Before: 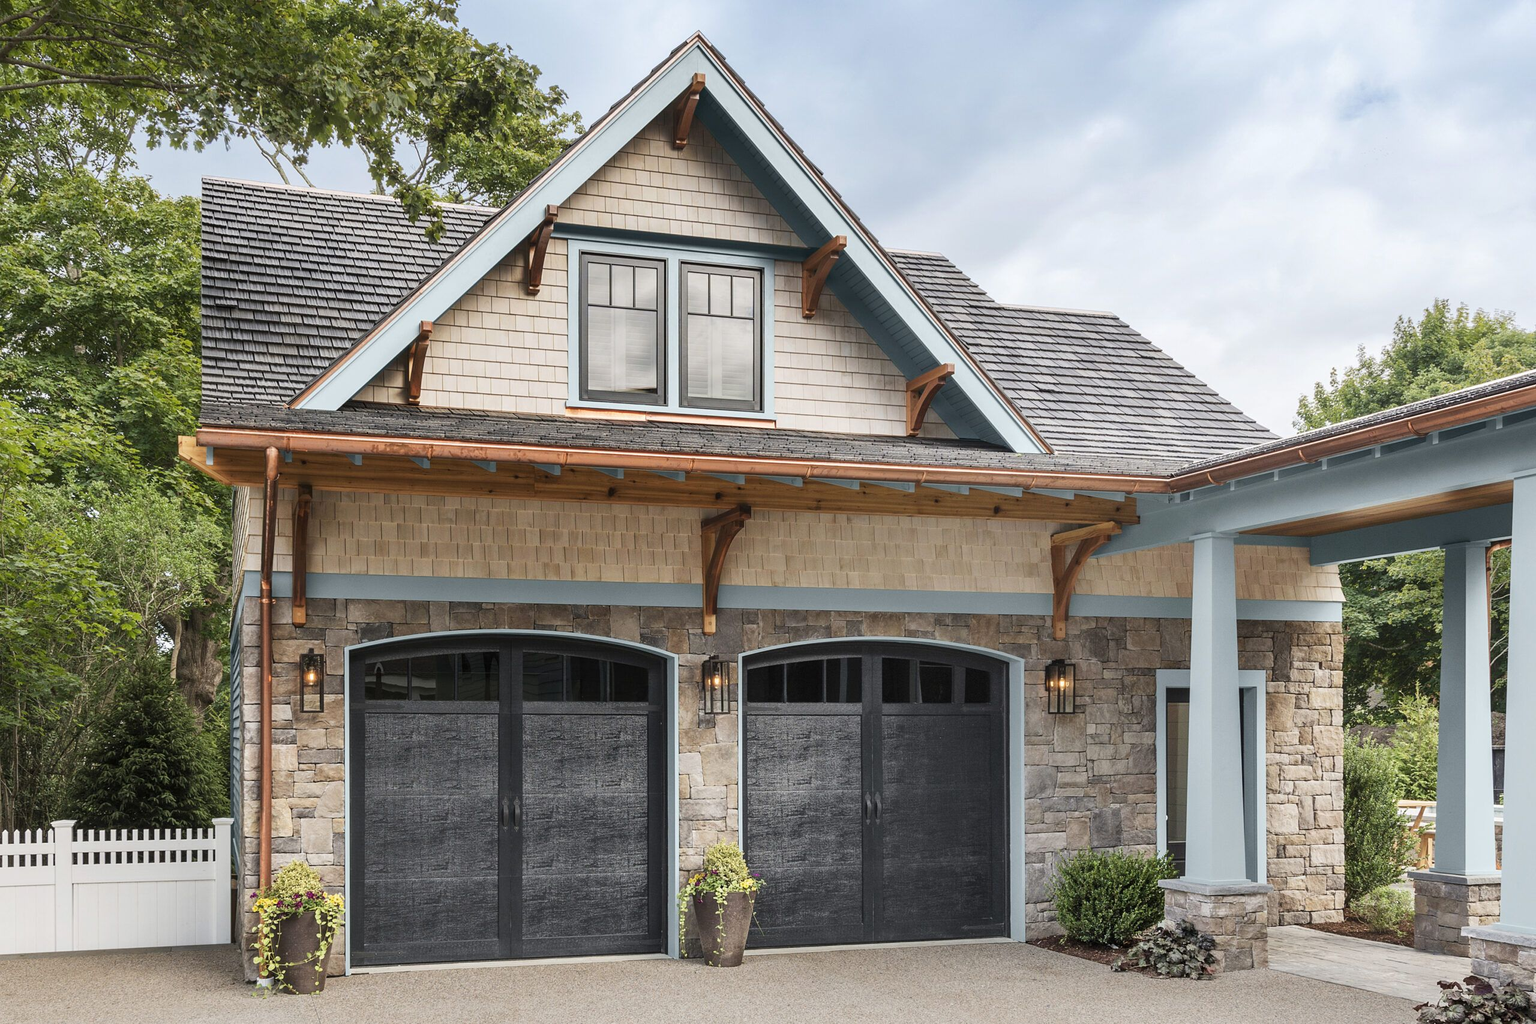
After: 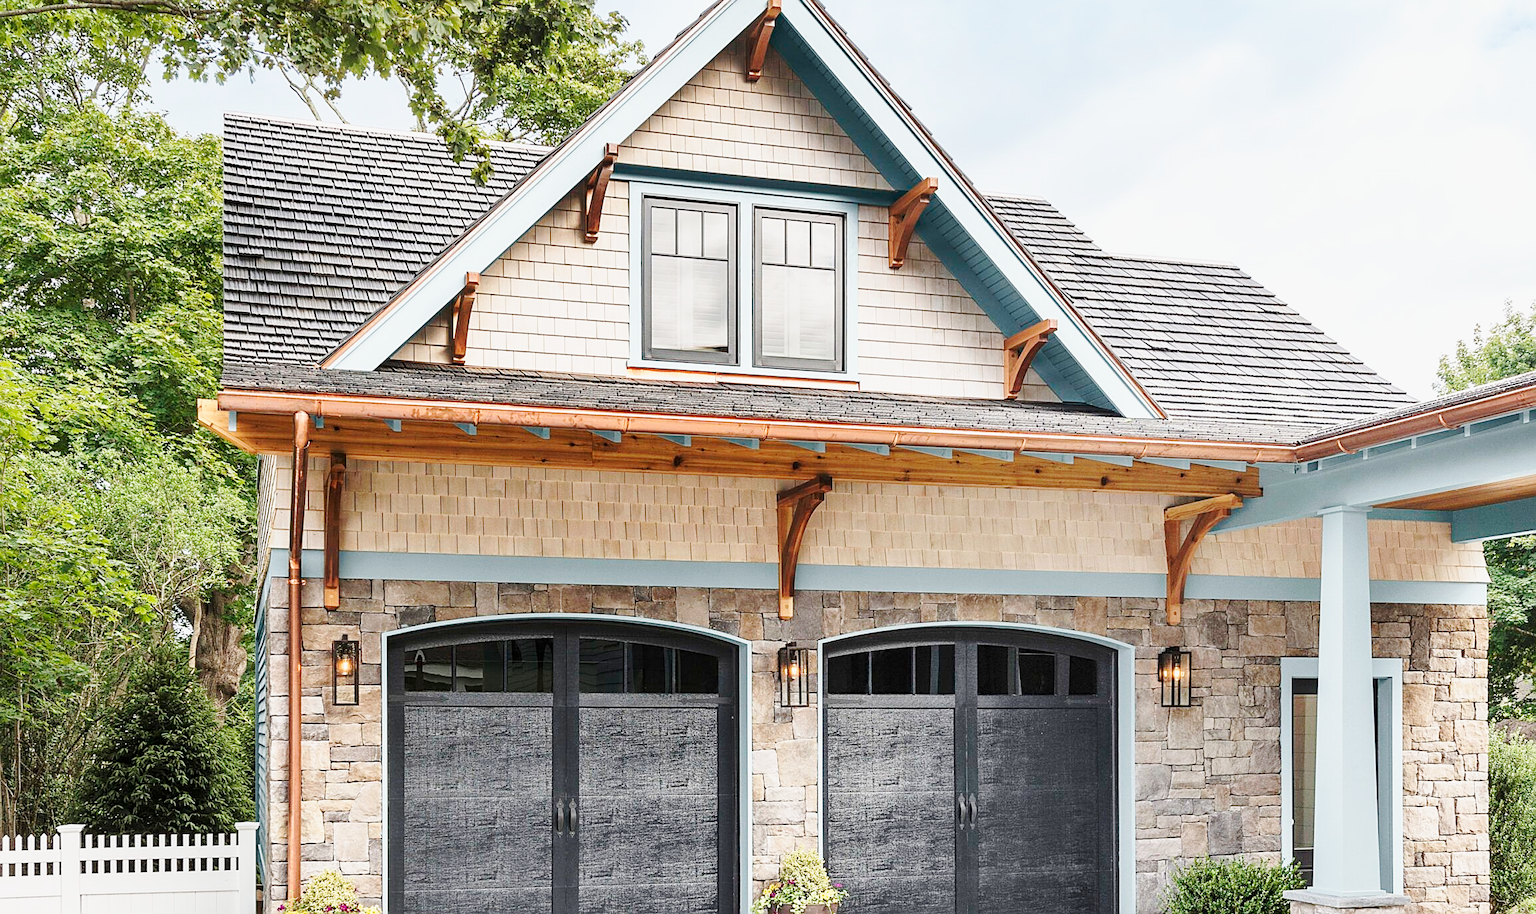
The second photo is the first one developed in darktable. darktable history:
sharpen: on, module defaults
base curve: curves: ch0 [(0, 0) (0.025, 0.046) (0.112, 0.277) (0.467, 0.74) (0.814, 0.929) (1, 0.942)], preserve colors none
crop: top 7.413%, right 9.717%, bottom 11.911%
